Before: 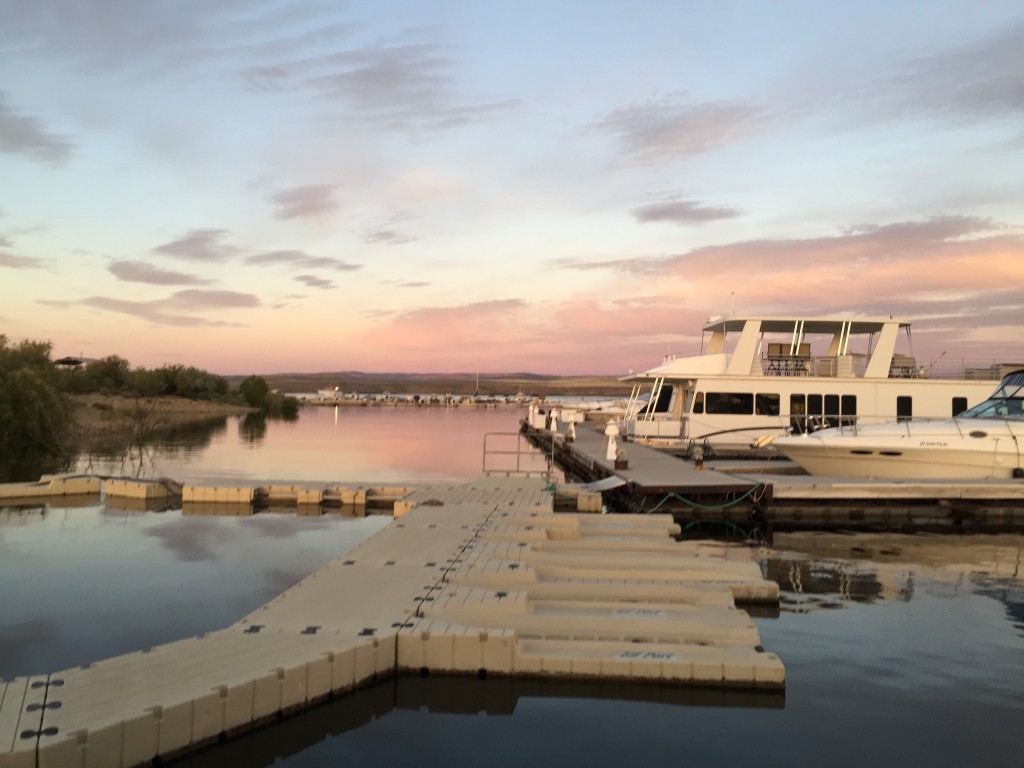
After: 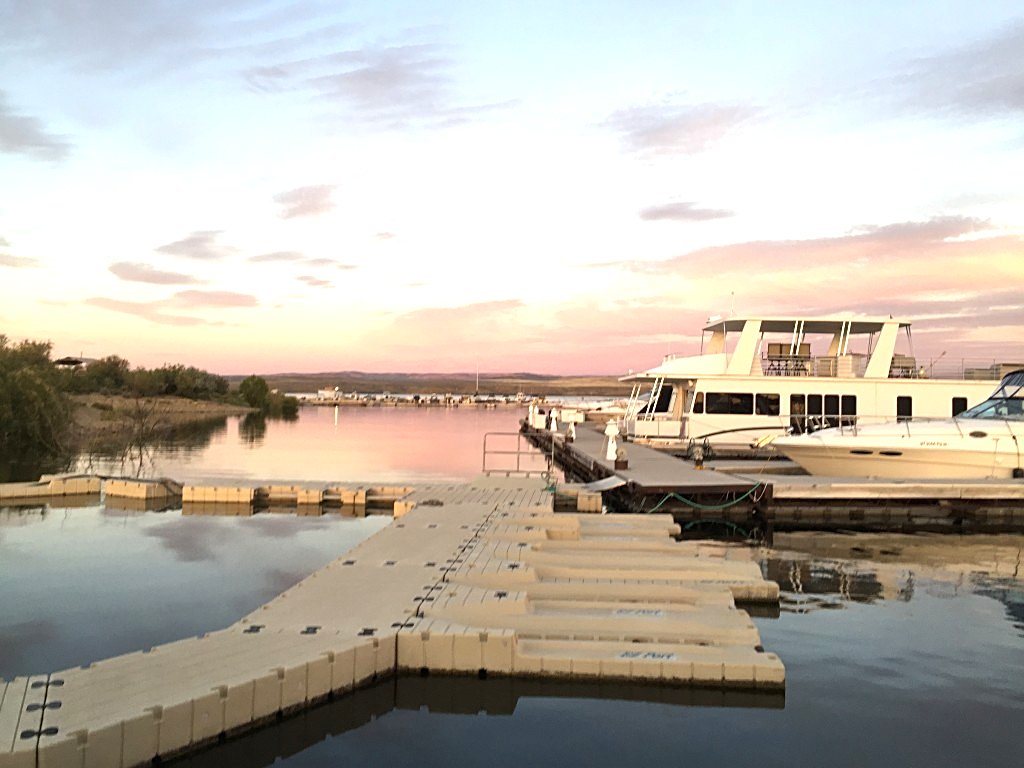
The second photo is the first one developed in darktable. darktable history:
sharpen: on, module defaults
exposure: black level correction 0, exposure 0.703 EV, compensate highlight preservation false
